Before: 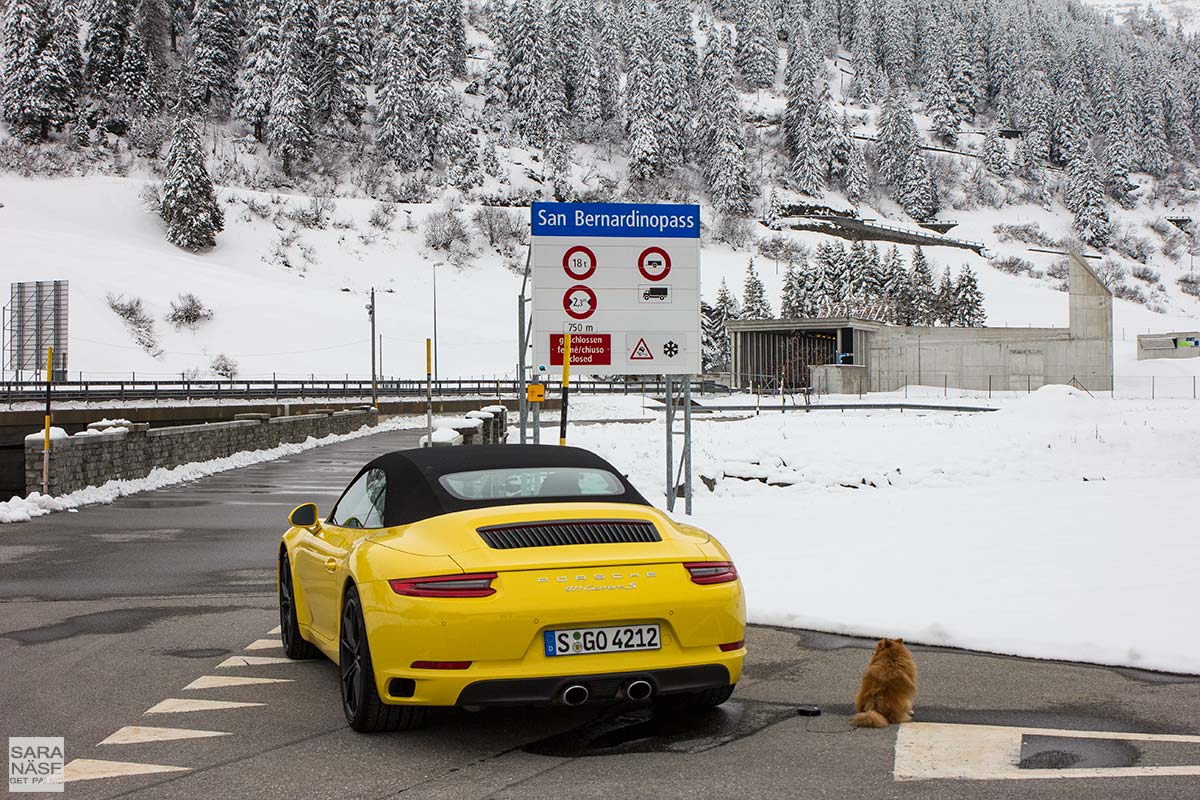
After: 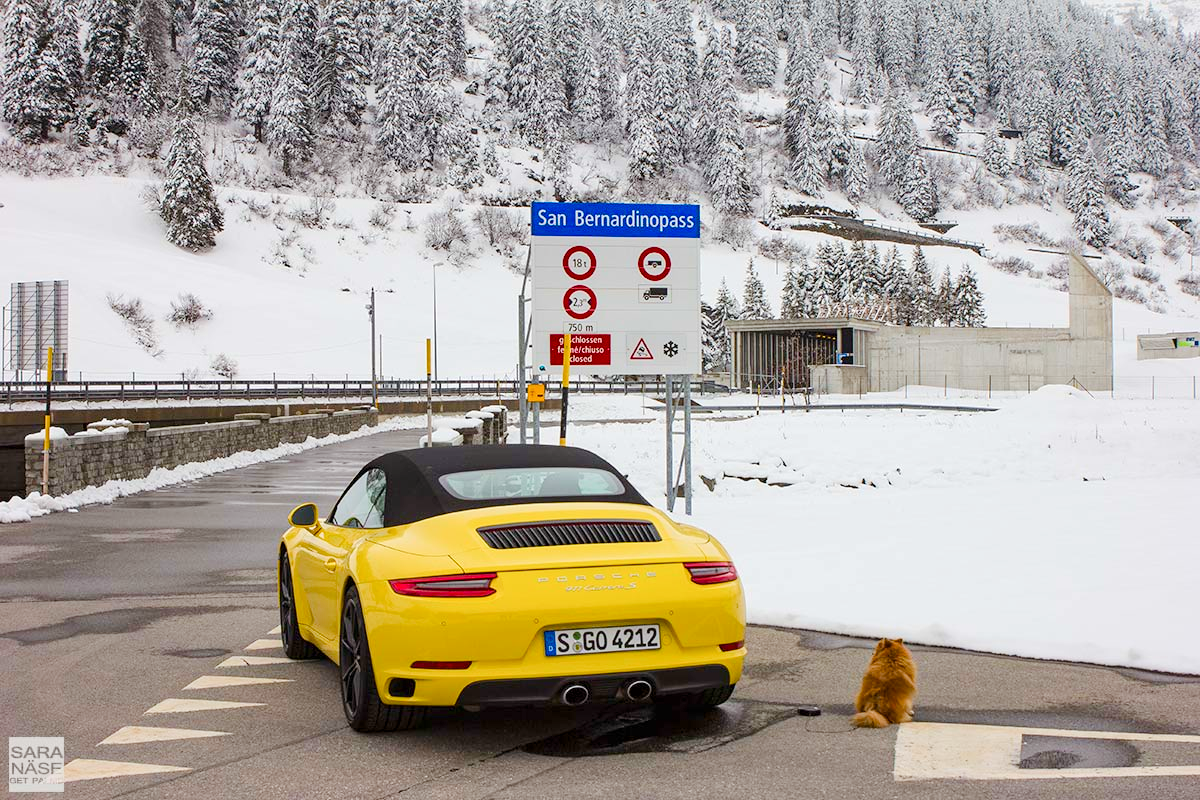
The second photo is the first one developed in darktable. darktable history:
color balance rgb: shadows lift › chroma 1.038%, shadows lift › hue 28.69°, perceptual saturation grading › global saturation 20%, perceptual saturation grading › highlights -25.674%, perceptual saturation grading › shadows 24.693%
base curve: curves: ch0 [(0, 0) (0.158, 0.273) (0.879, 0.895) (1, 1)]
